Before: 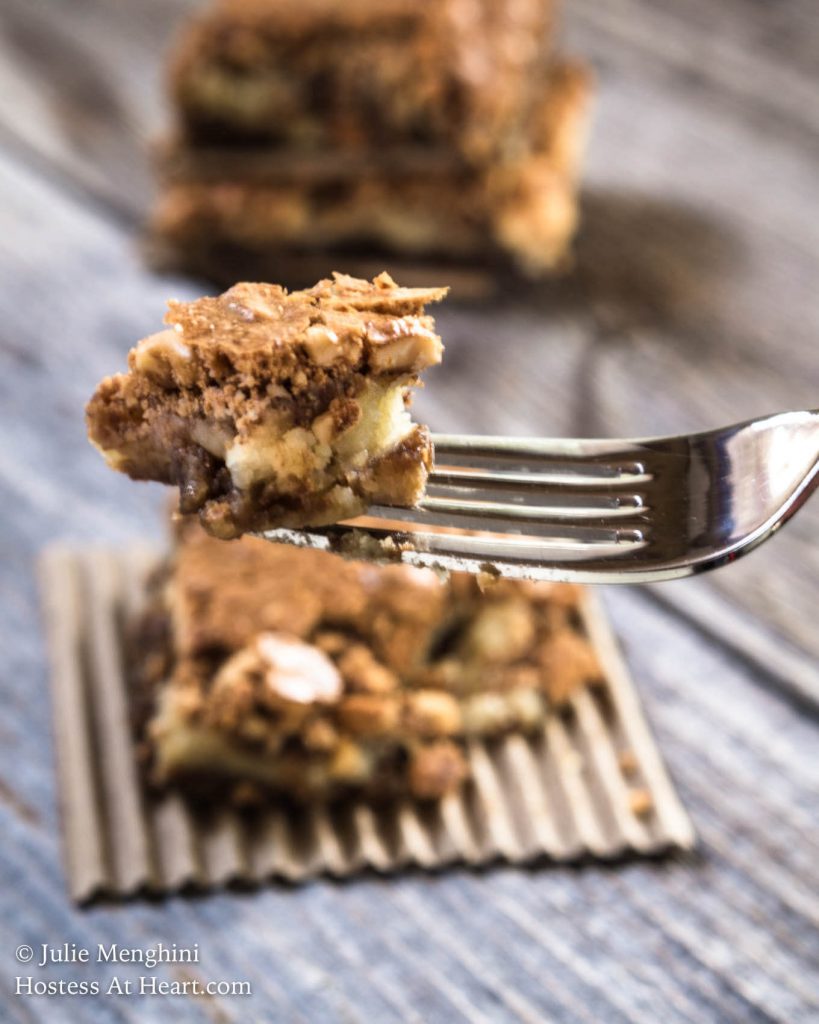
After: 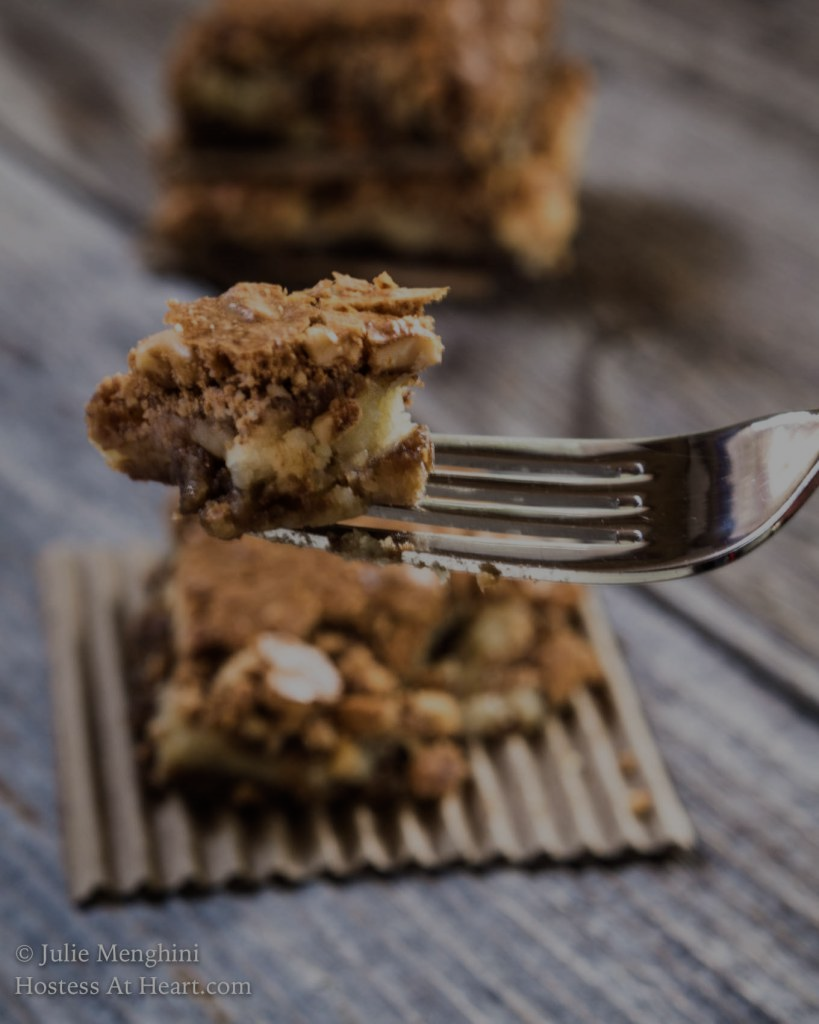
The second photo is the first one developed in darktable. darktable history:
white balance: emerald 1
exposure: exposure -1.468 EV, compensate highlight preservation false
